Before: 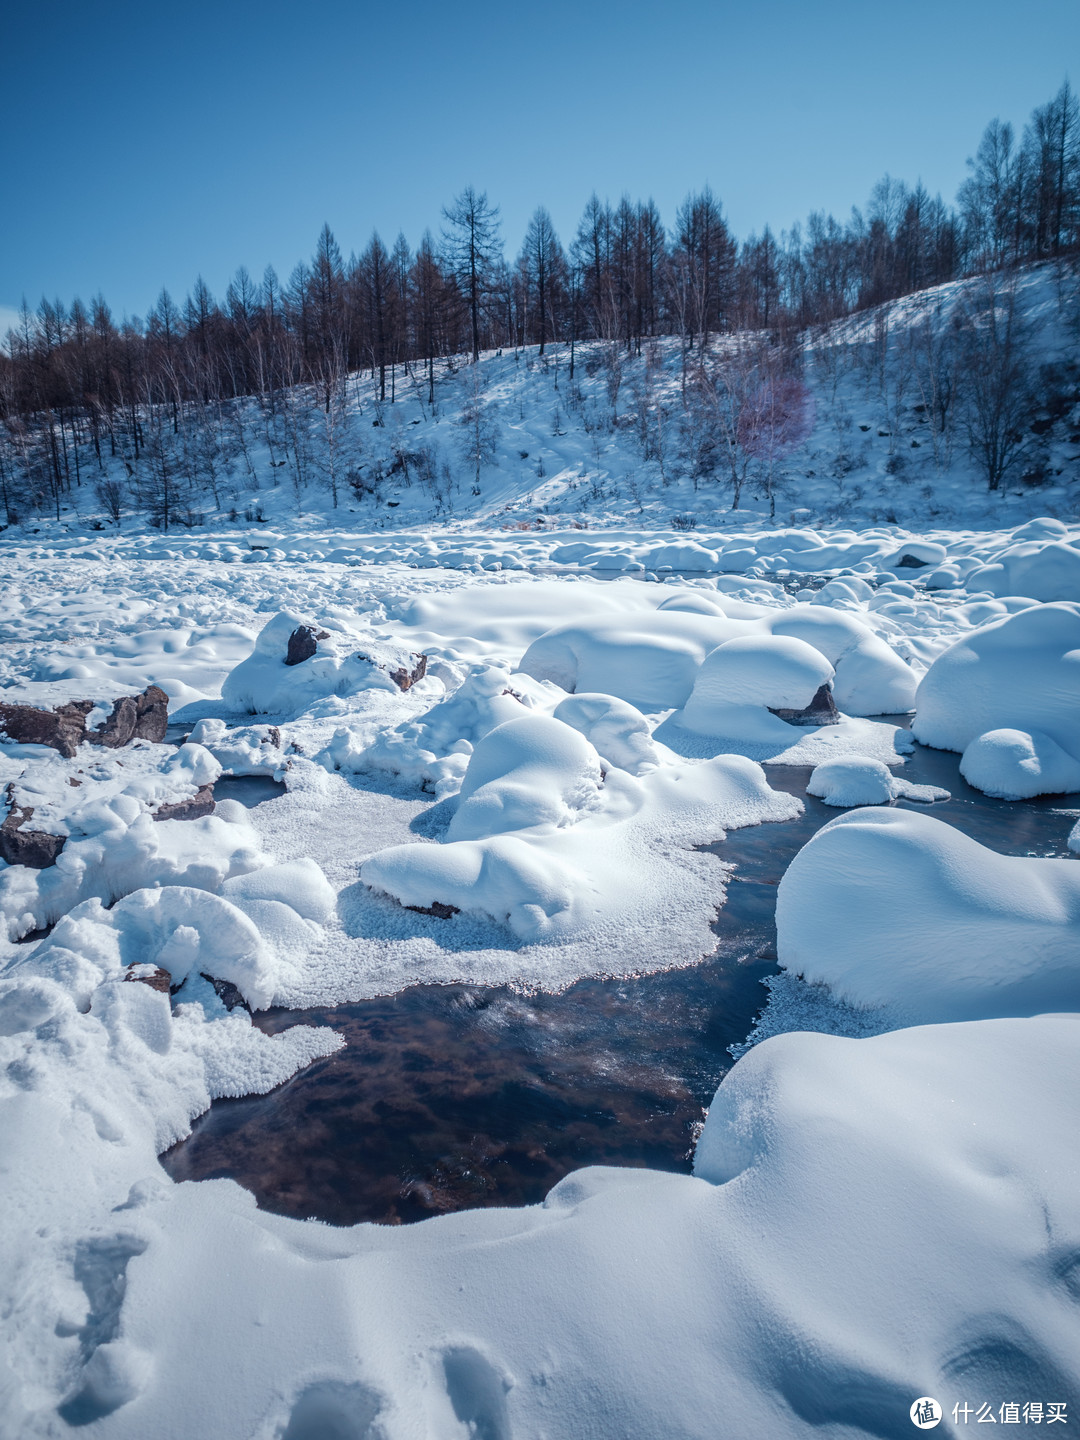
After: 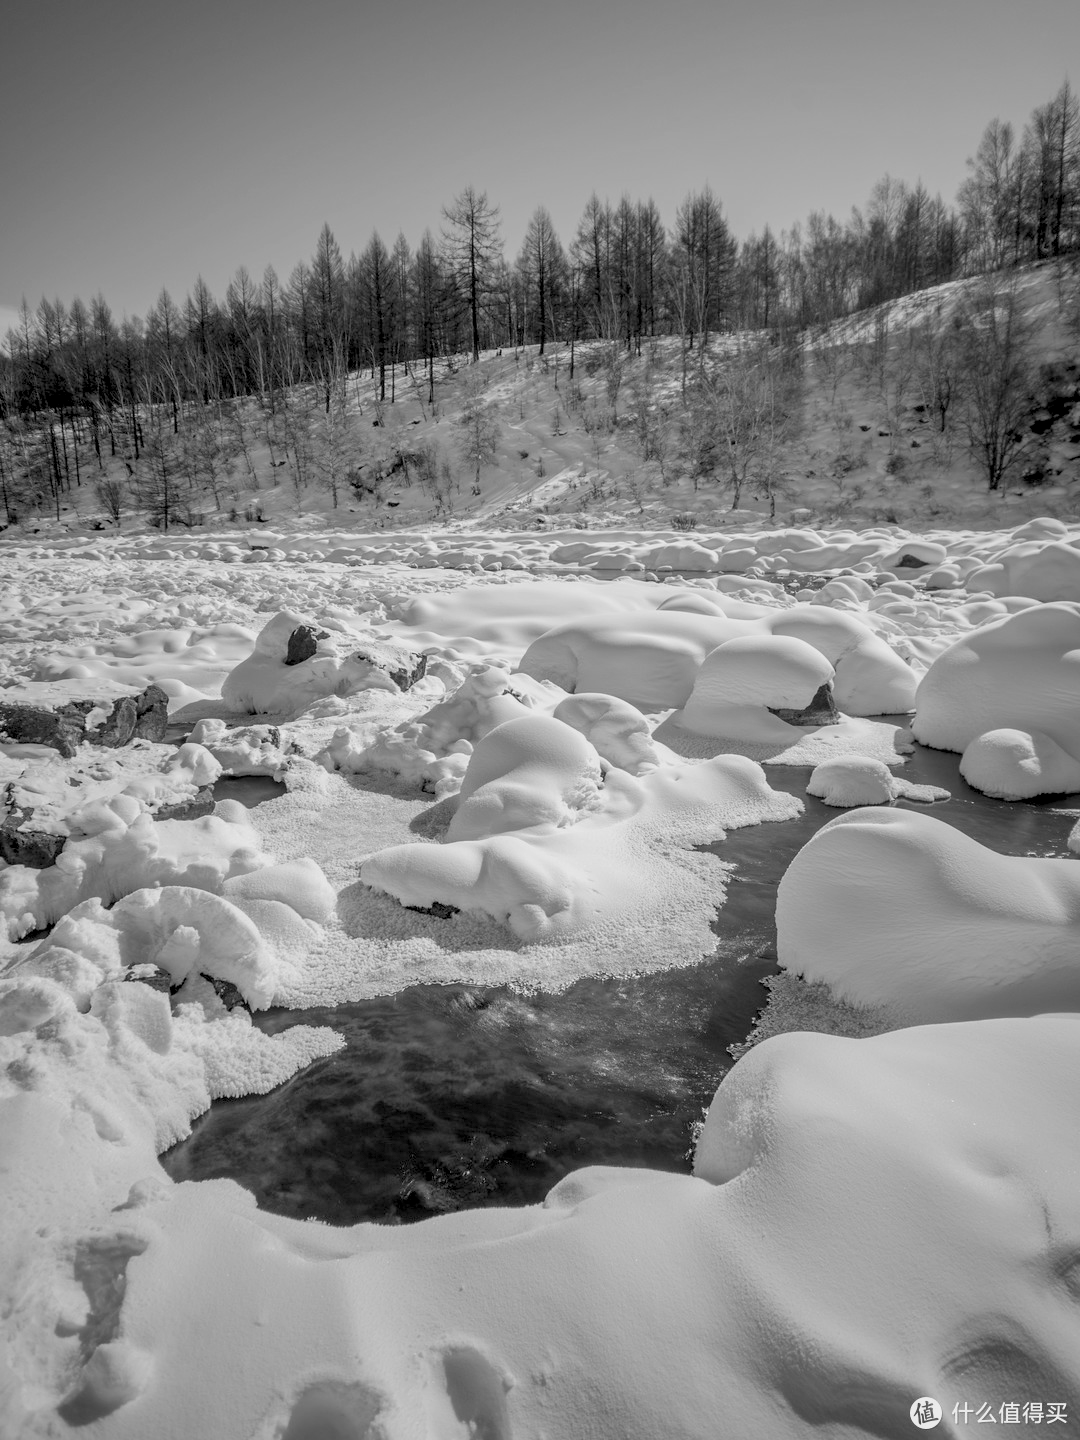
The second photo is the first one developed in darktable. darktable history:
tone equalizer: on, module defaults
monochrome: on, module defaults
rgb levels: preserve colors sum RGB, levels [[0.038, 0.433, 0.934], [0, 0.5, 1], [0, 0.5, 1]]
shadows and highlights: soften with gaussian
